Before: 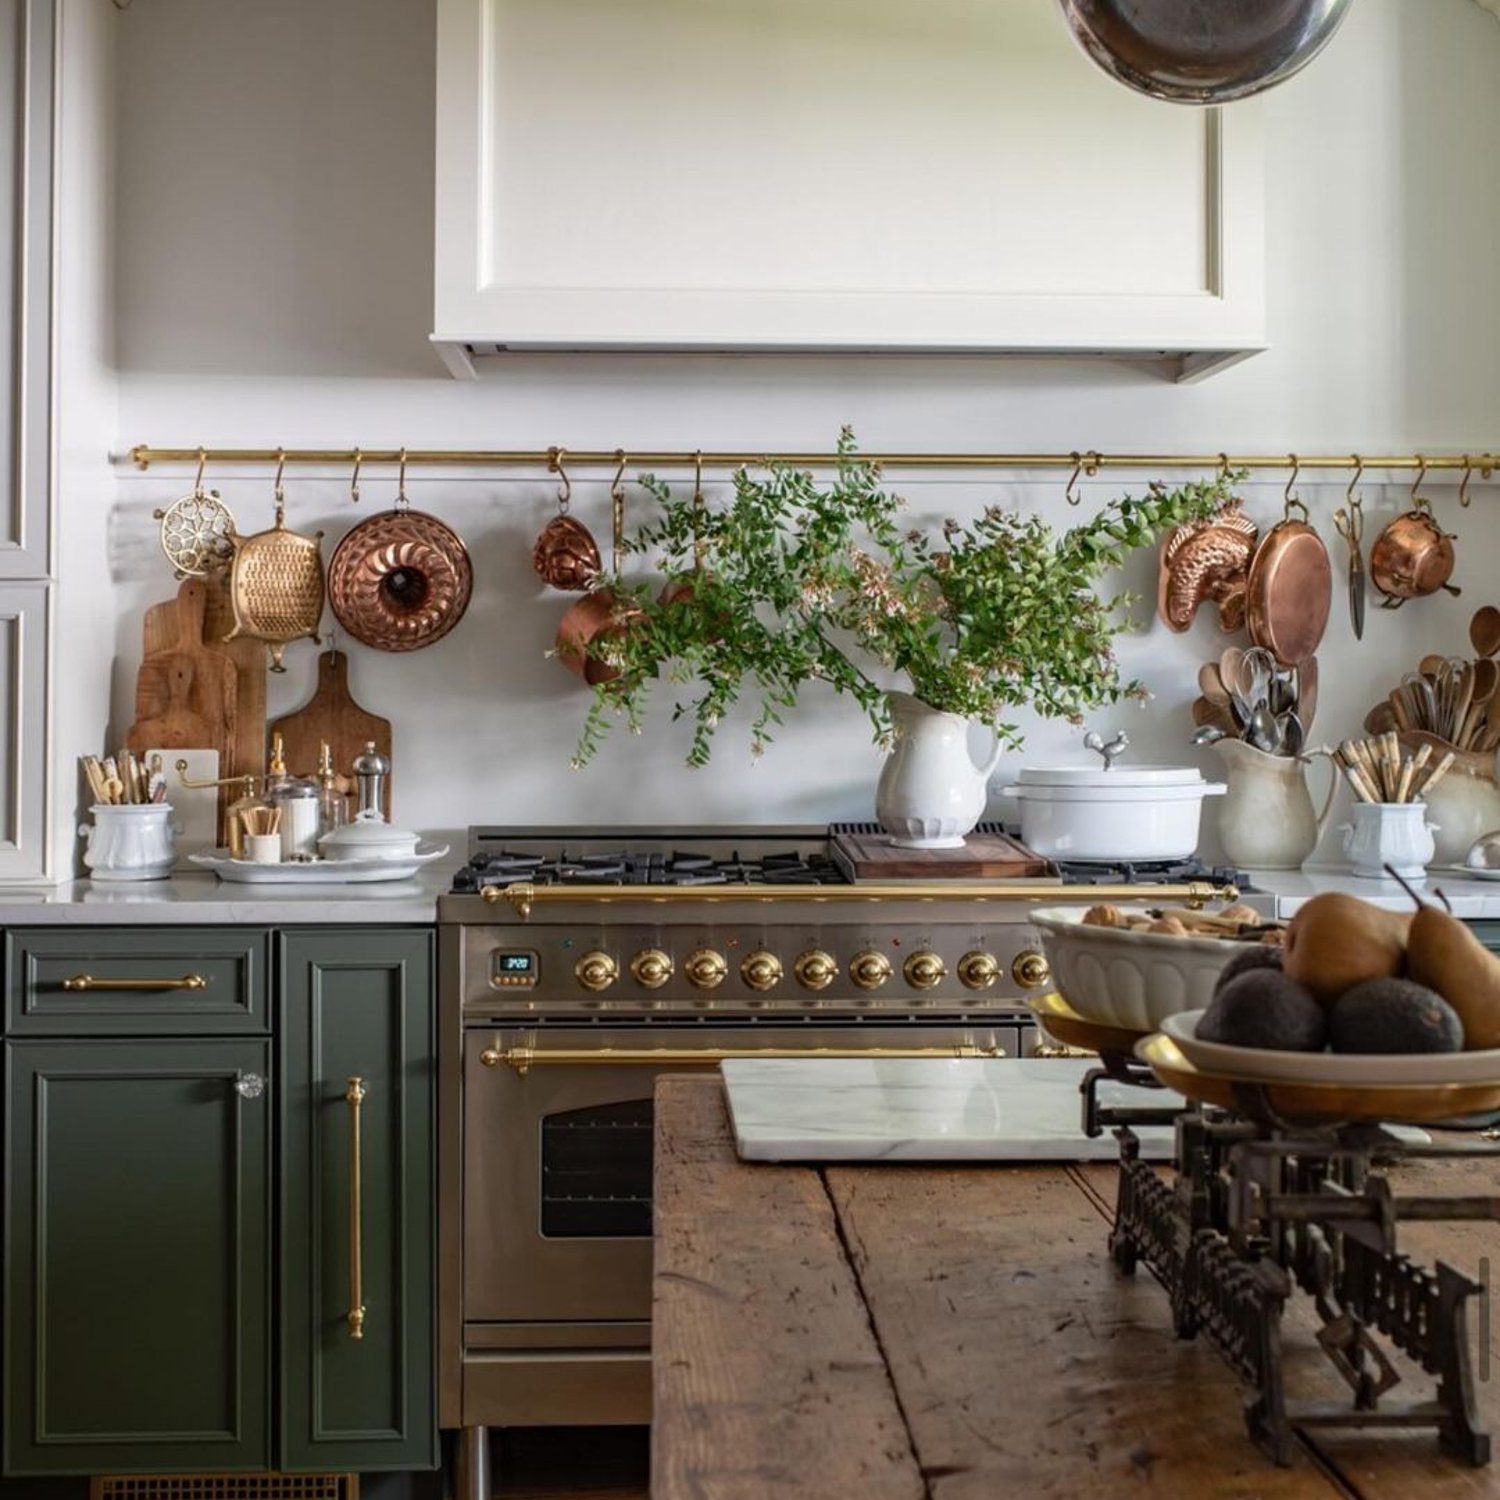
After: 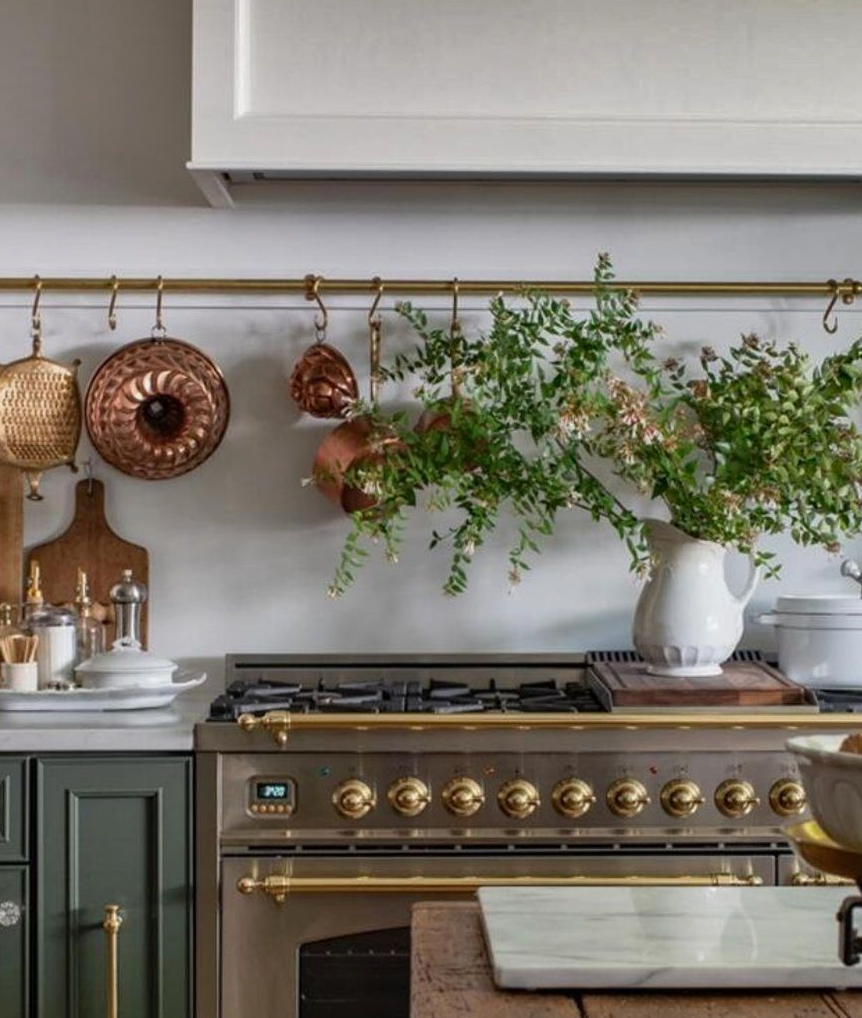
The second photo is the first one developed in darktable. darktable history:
shadows and highlights: white point adjustment -3.58, highlights -63.4, soften with gaussian
crop: left 16.239%, top 11.504%, right 26.249%, bottom 20.586%
